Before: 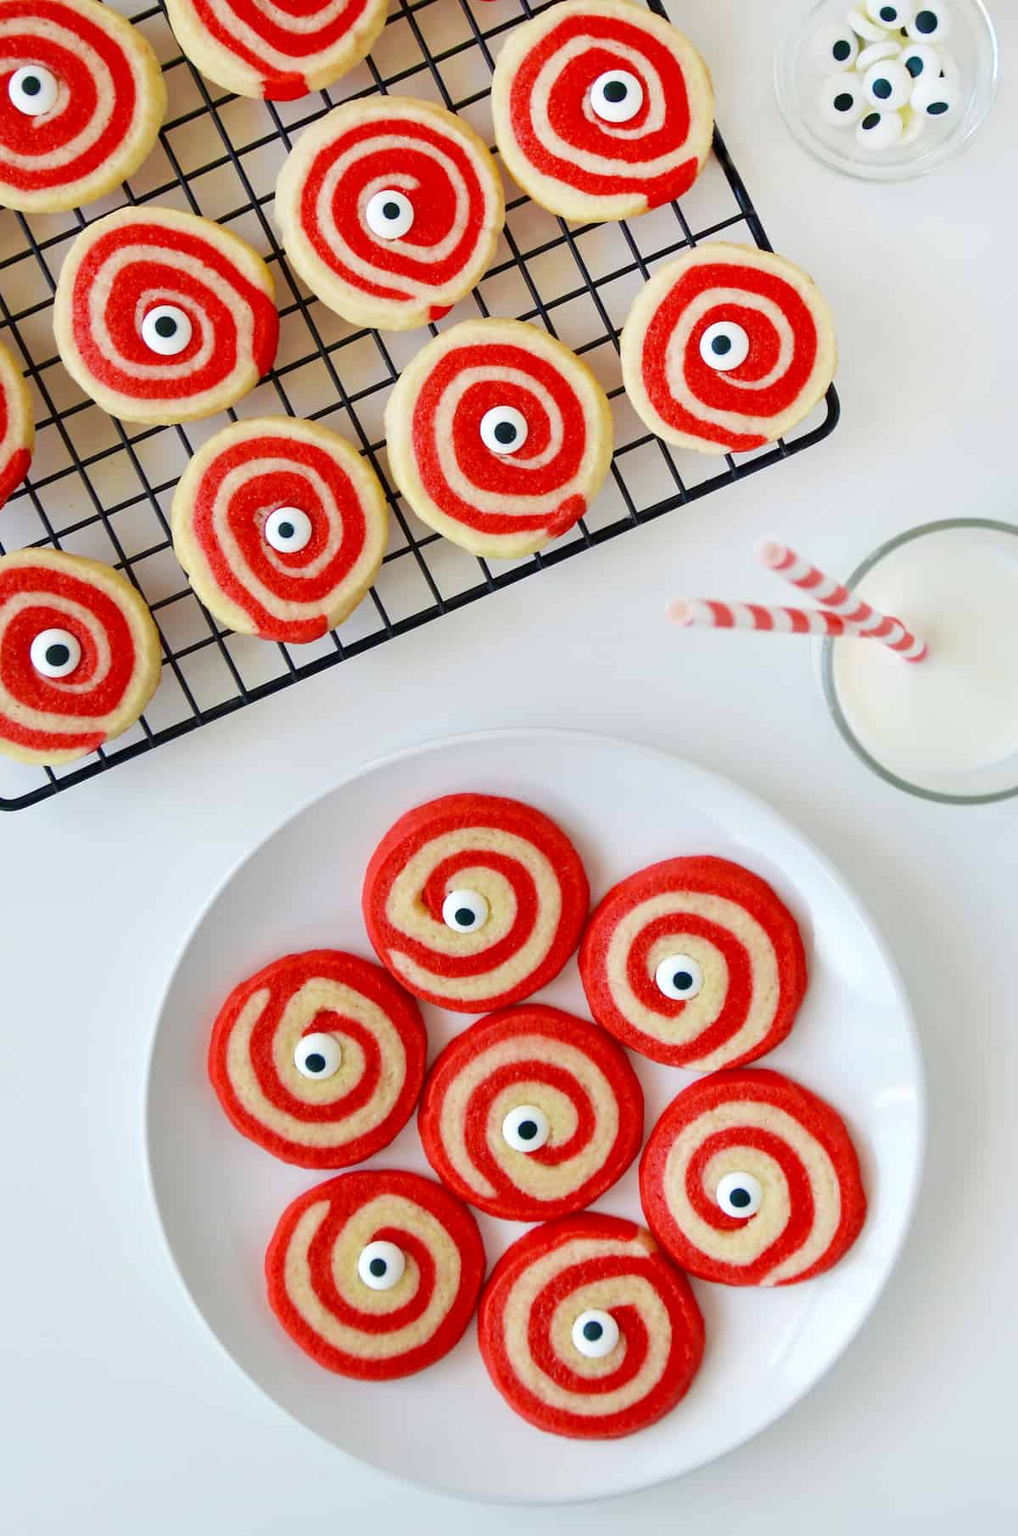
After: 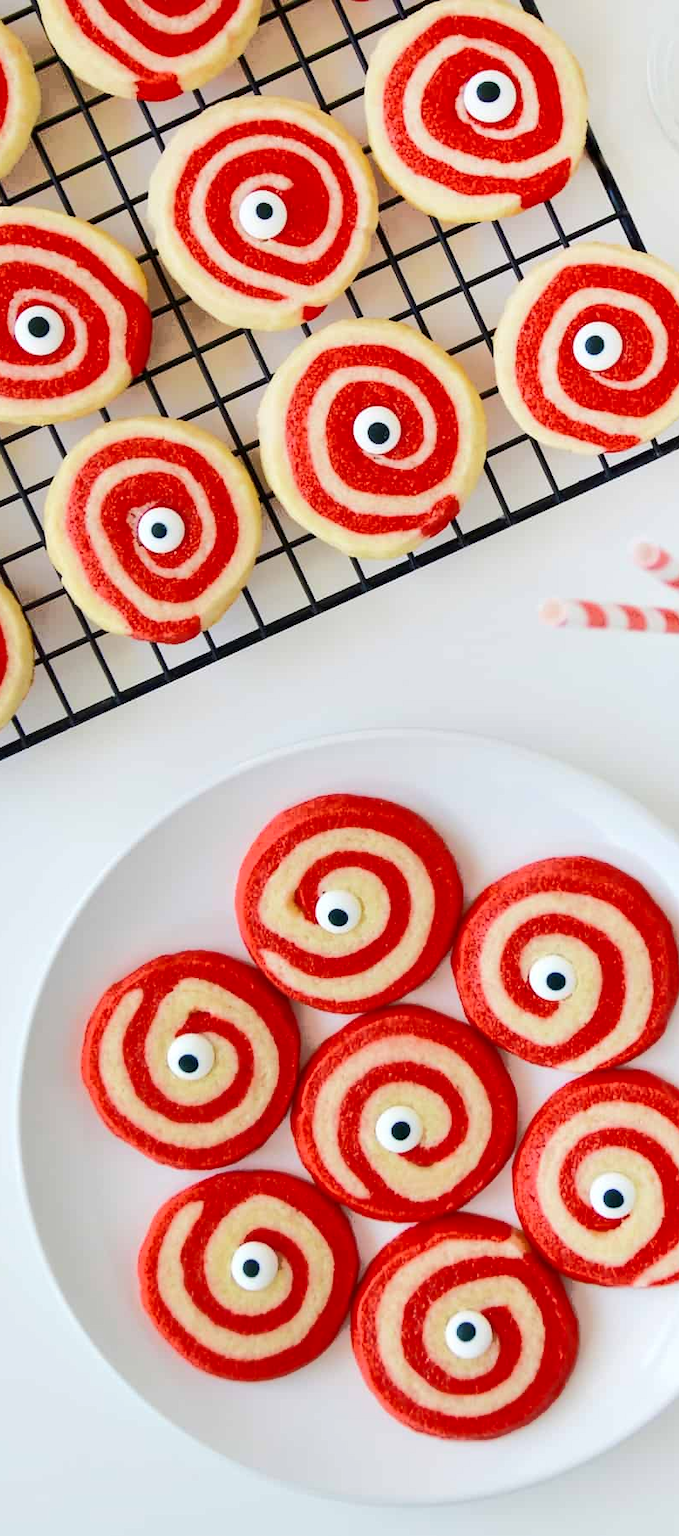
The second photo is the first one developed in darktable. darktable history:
tone curve: curves: ch0 [(0, 0) (0.003, 0.003) (0.011, 0.011) (0.025, 0.024) (0.044, 0.043) (0.069, 0.067) (0.1, 0.096) (0.136, 0.131) (0.177, 0.171) (0.224, 0.217) (0.277, 0.267) (0.335, 0.324) (0.399, 0.385) (0.468, 0.452) (0.543, 0.632) (0.623, 0.697) (0.709, 0.766) (0.801, 0.839) (0.898, 0.917) (1, 1)], color space Lab, independent channels, preserve colors none
crop and rotate: left 12.53%, right 20.746%
